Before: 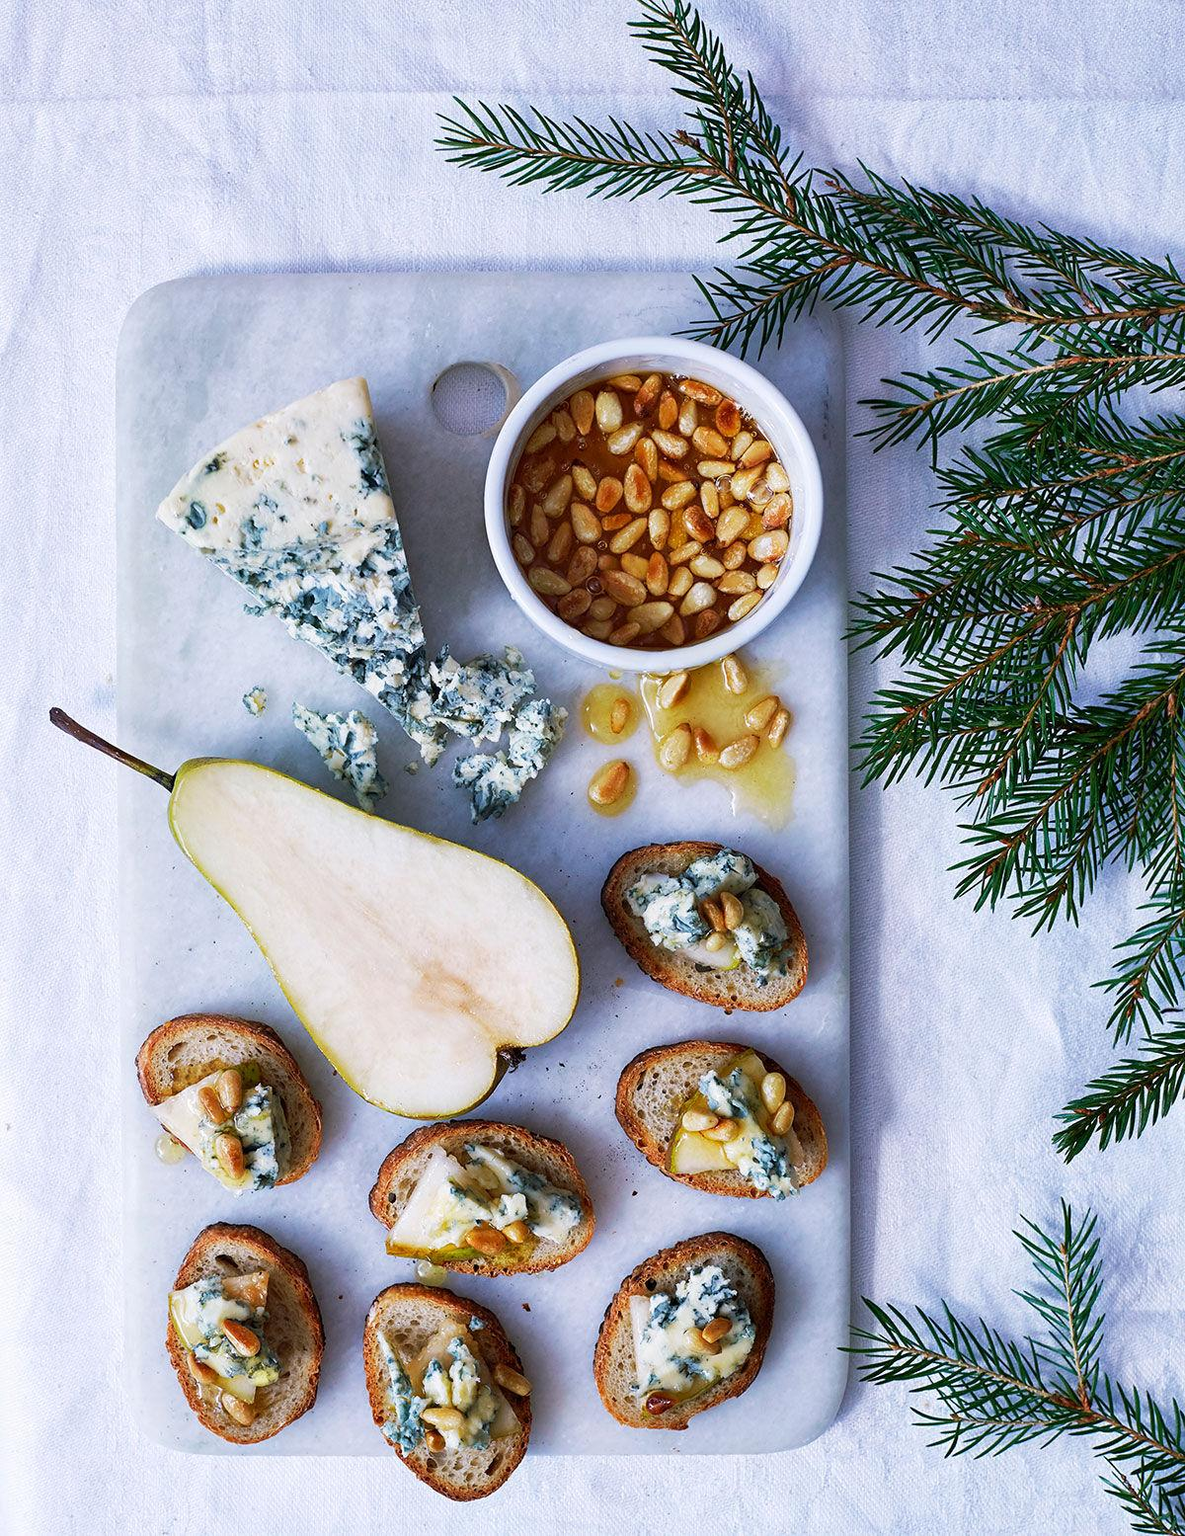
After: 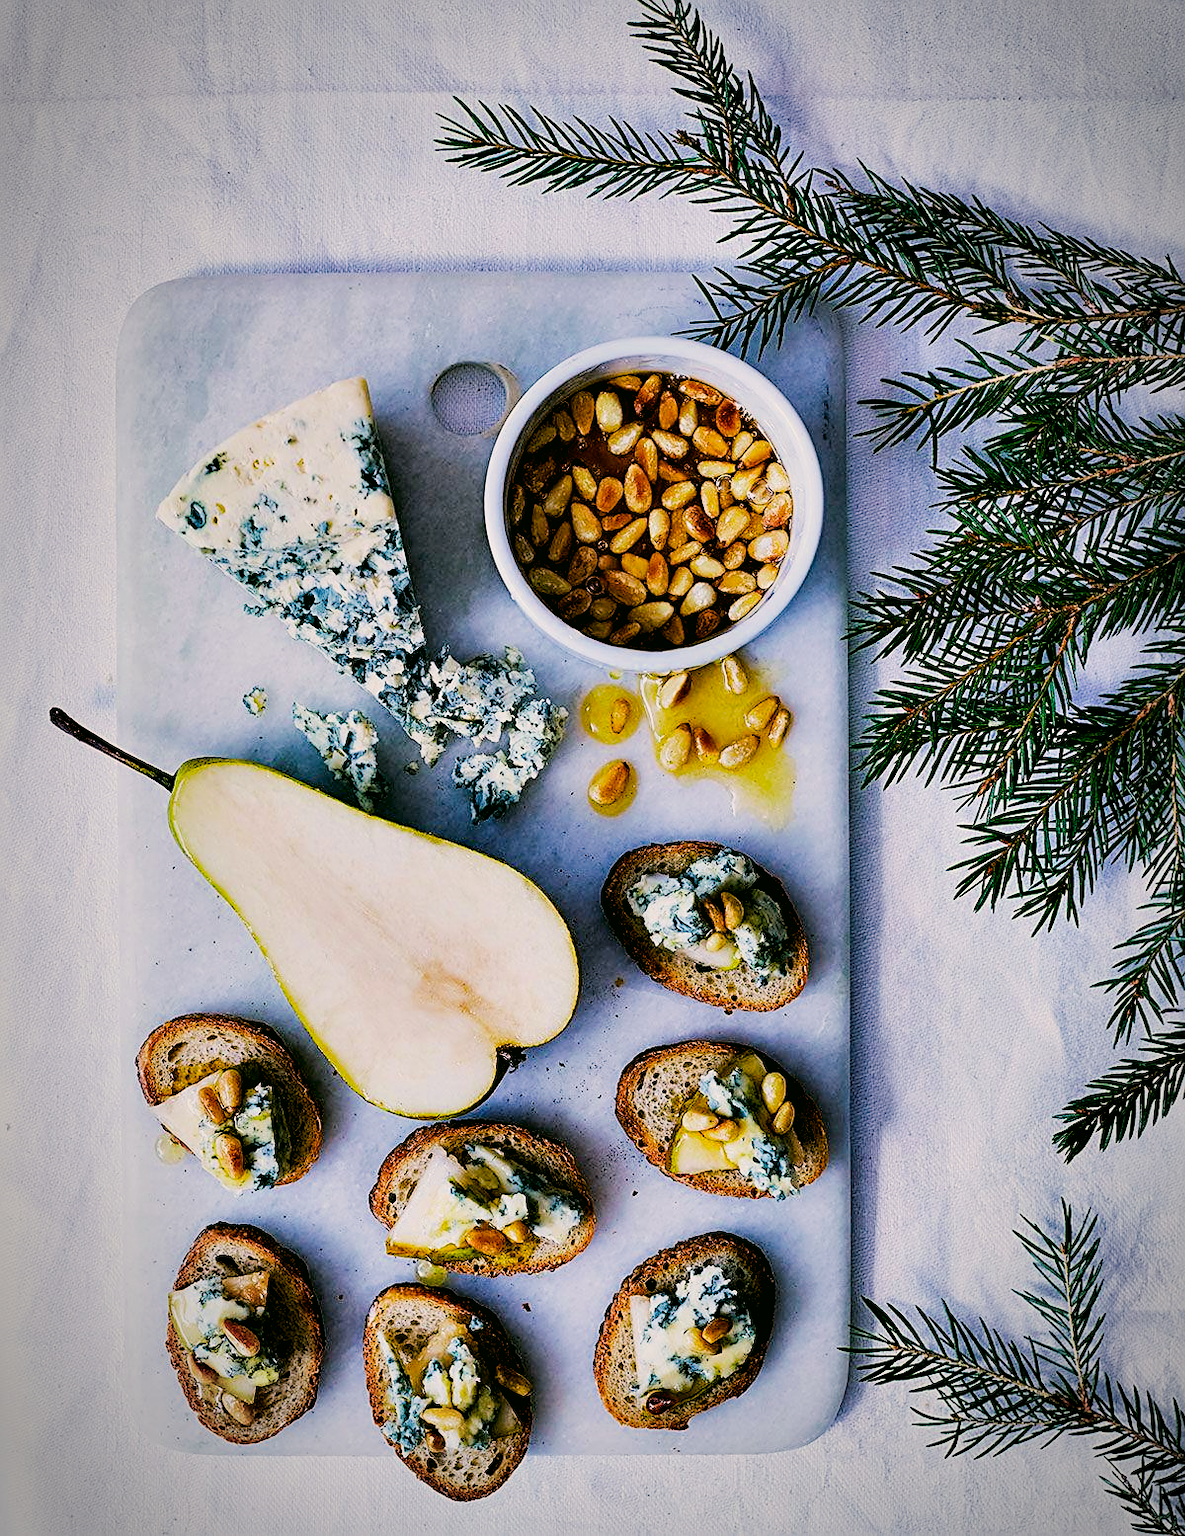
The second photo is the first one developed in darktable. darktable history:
filmic rgb: black relative exposure -7.14 EV, white relative exposure 5.38 EV, hardness 3.02
color balance rgb: shadows lift › luminance -4.836%, shadows lift › chroma 1.115%, shadows lift › hue 218.44°, power › hue 74.58°, perceptual saturation grading › global saturation 16.753%, perceptual brilliance grading › highlights 8.236%, perceptual brilliance grading › mid-tones 4.235%, perceptual brilliance grading › shadows 1.766%, global vibrance 25.117%
contrast equalizer: octaves 7, y [[0.6 ×6], [0.55 ×6], [0 ×6], [0 ×6], [0 ×6]]
vignetting: brightness -0.482, center (0, 0.009), automatic ratio true
sharpen: on, module defaults
color correction: highlights a* 4.24, highlights b* 4.98, shadows a* -6.99, shadows b* 4.72
